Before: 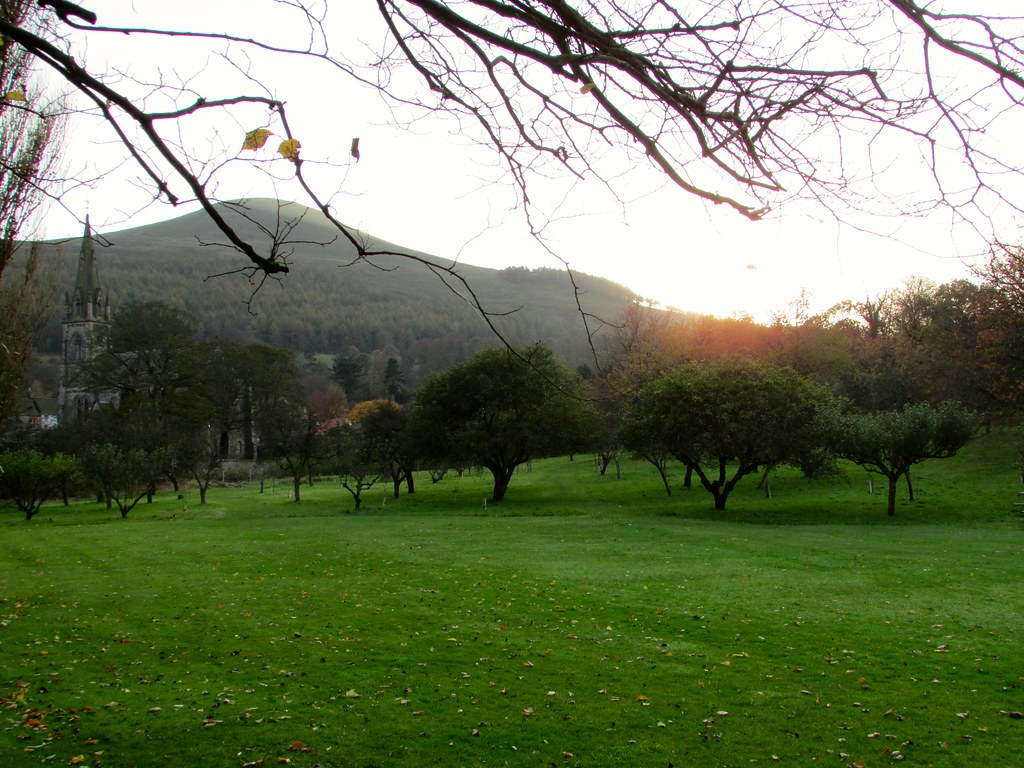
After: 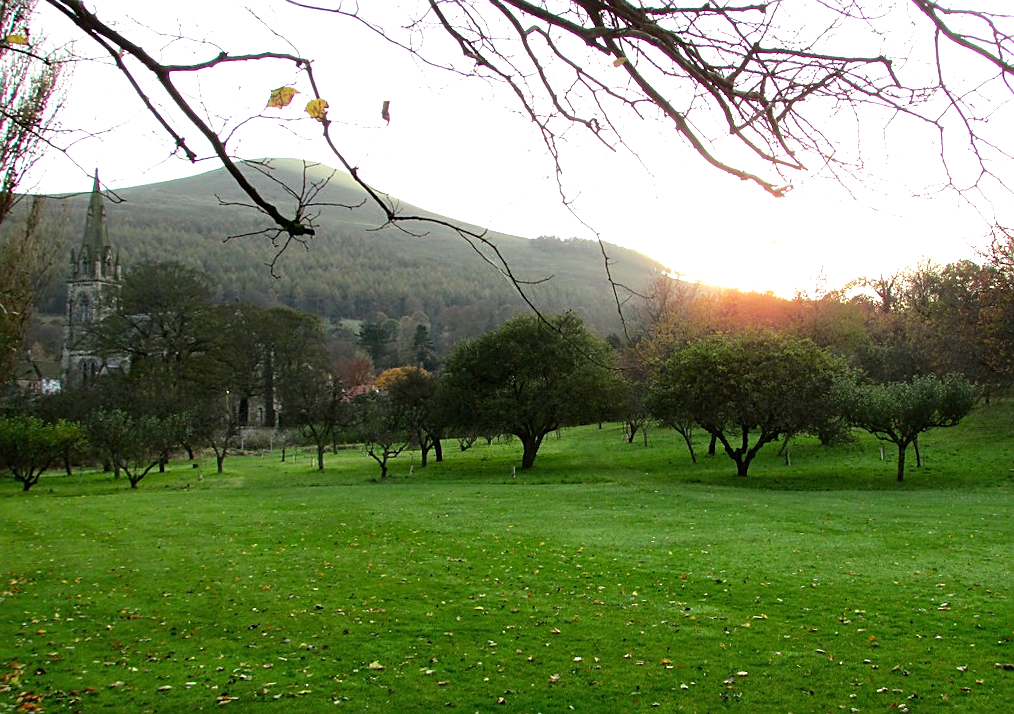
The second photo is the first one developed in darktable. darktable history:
exposure: black level correction 0, exposure 0.7 EV, compensate exposure bias true, compensate highlight preservation false
sharpen: on, module defaults
rotate and perspective: rotation 0.679°, lens shift (horizontal) 0.136, crop left 0.009, crop right 0.991, crop top 0.078, crop bottom 0.95
tone equalizer: -7 EV 0.18 EV, -6 EV 0.12 EV, -5 EV 0.08 EV, -4 EV 0.04 EV, -2 EV -0.02 EV, -1 EV -0.04 EV, +0 EV -0.06 EV, luminance estimator HSV value / RGB max
